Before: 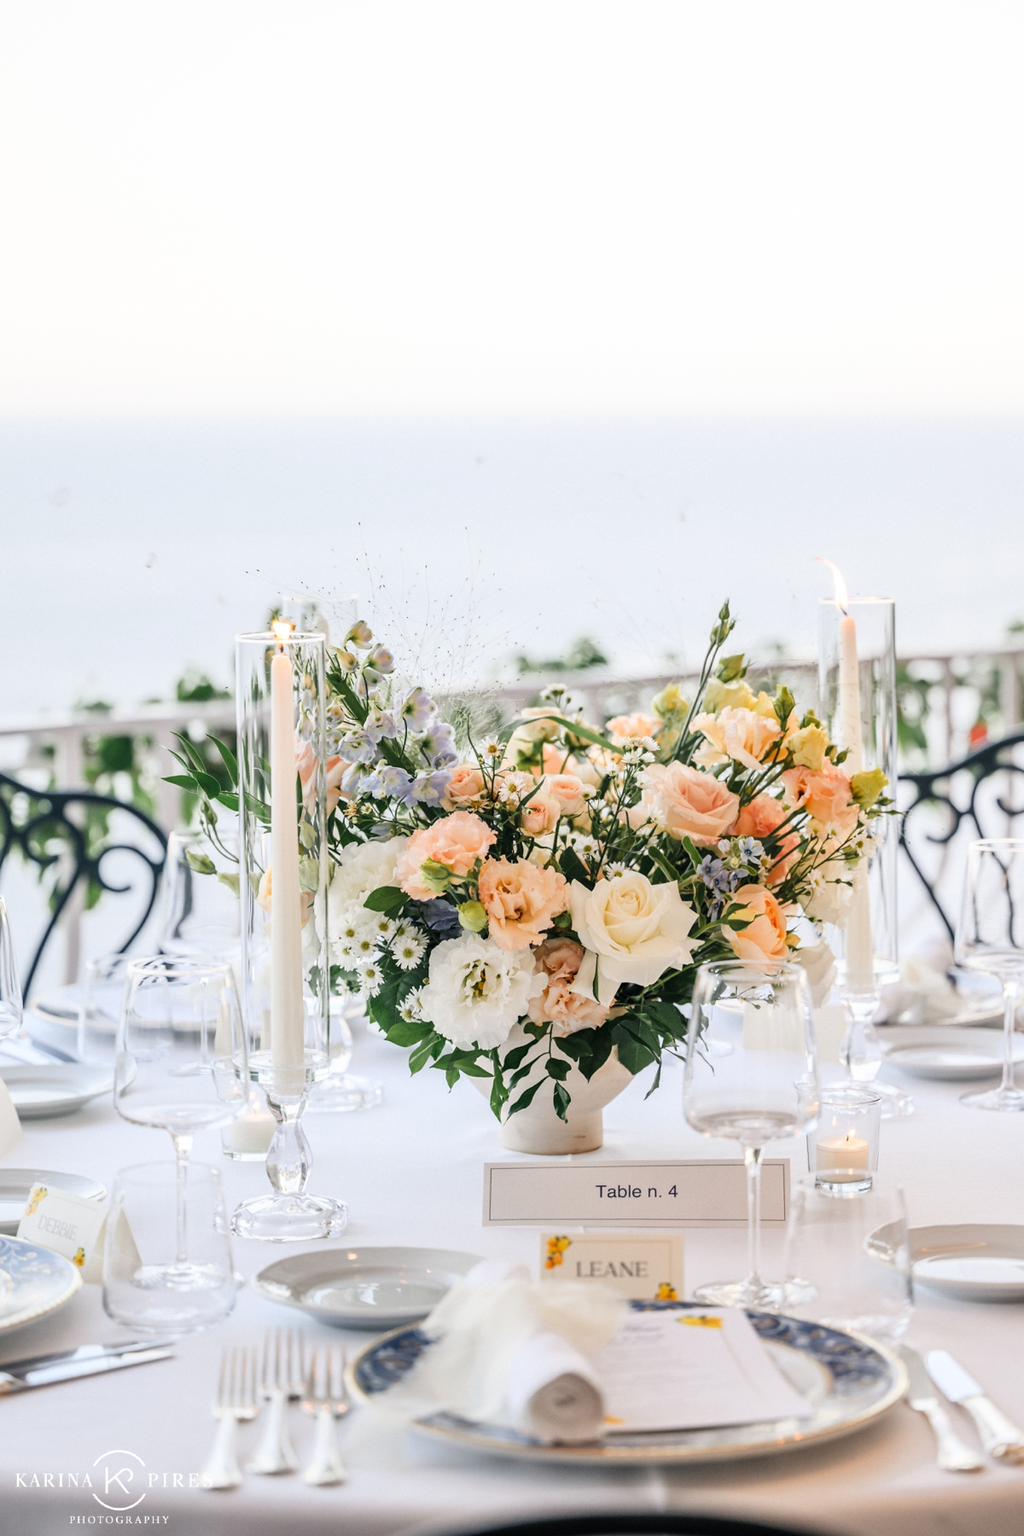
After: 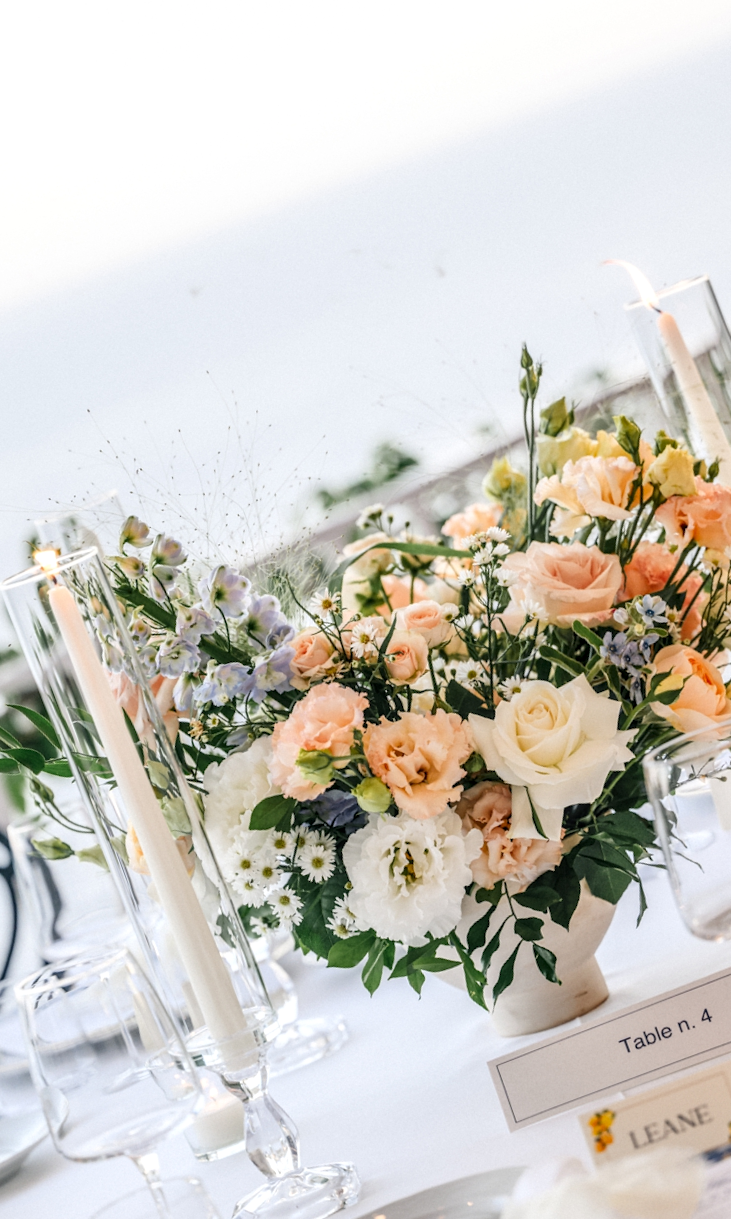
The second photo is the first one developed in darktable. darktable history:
local contrast: detail 130%
crop and rotate: angle 20.4°, left 6.75%, right 4.281%, bottom 1.113%
